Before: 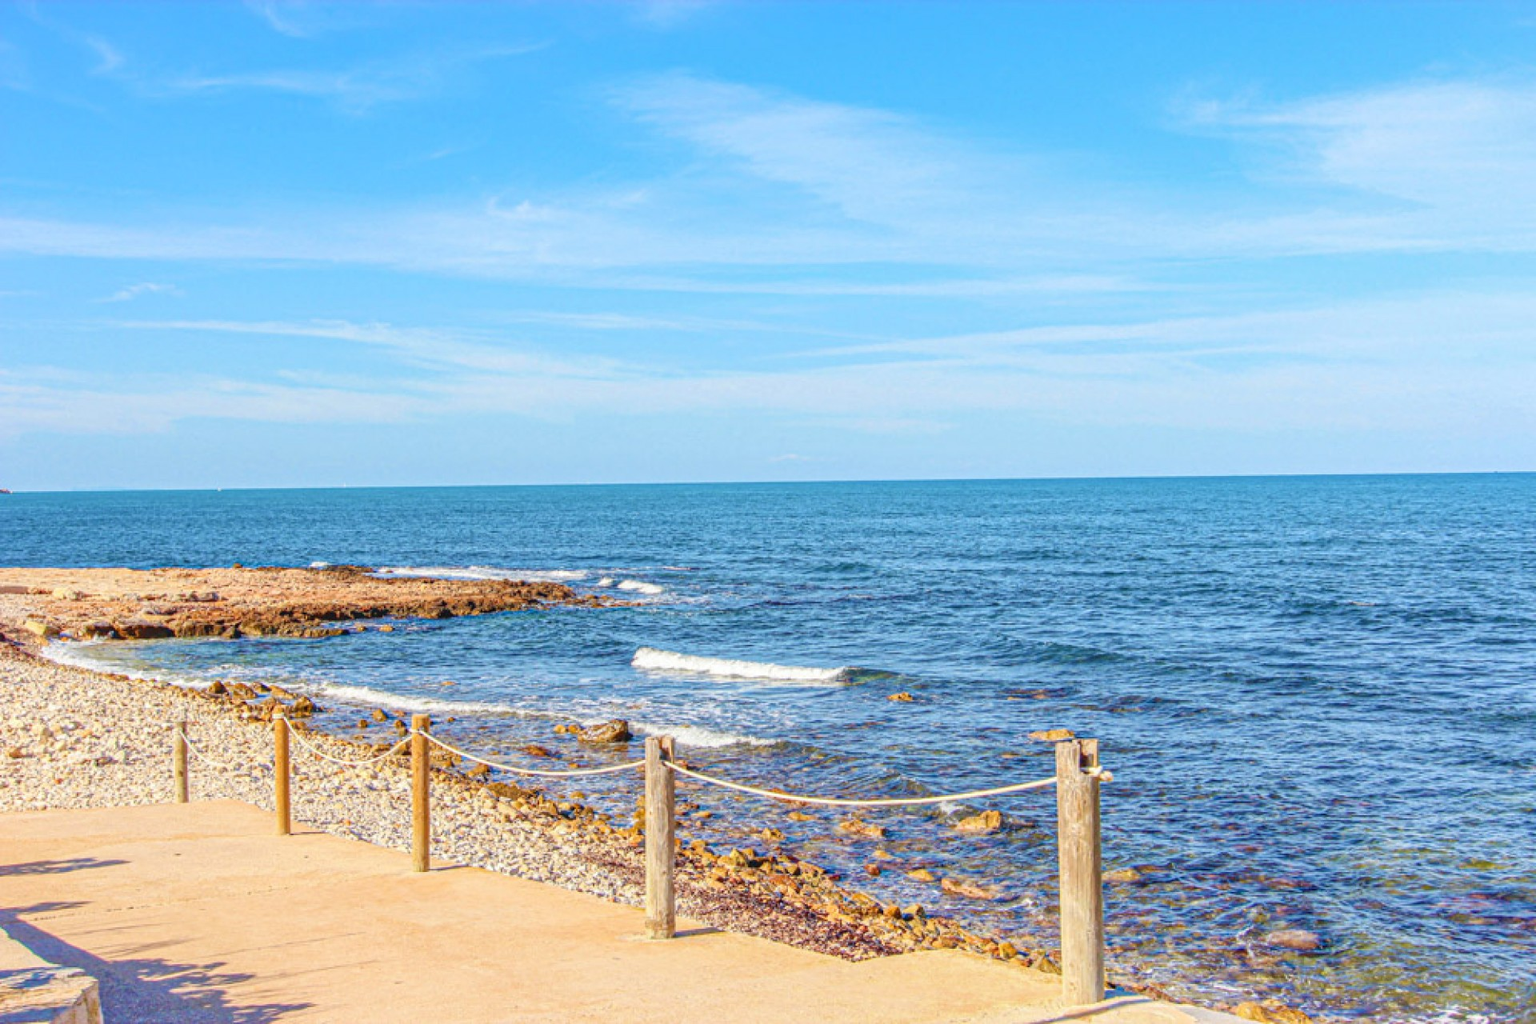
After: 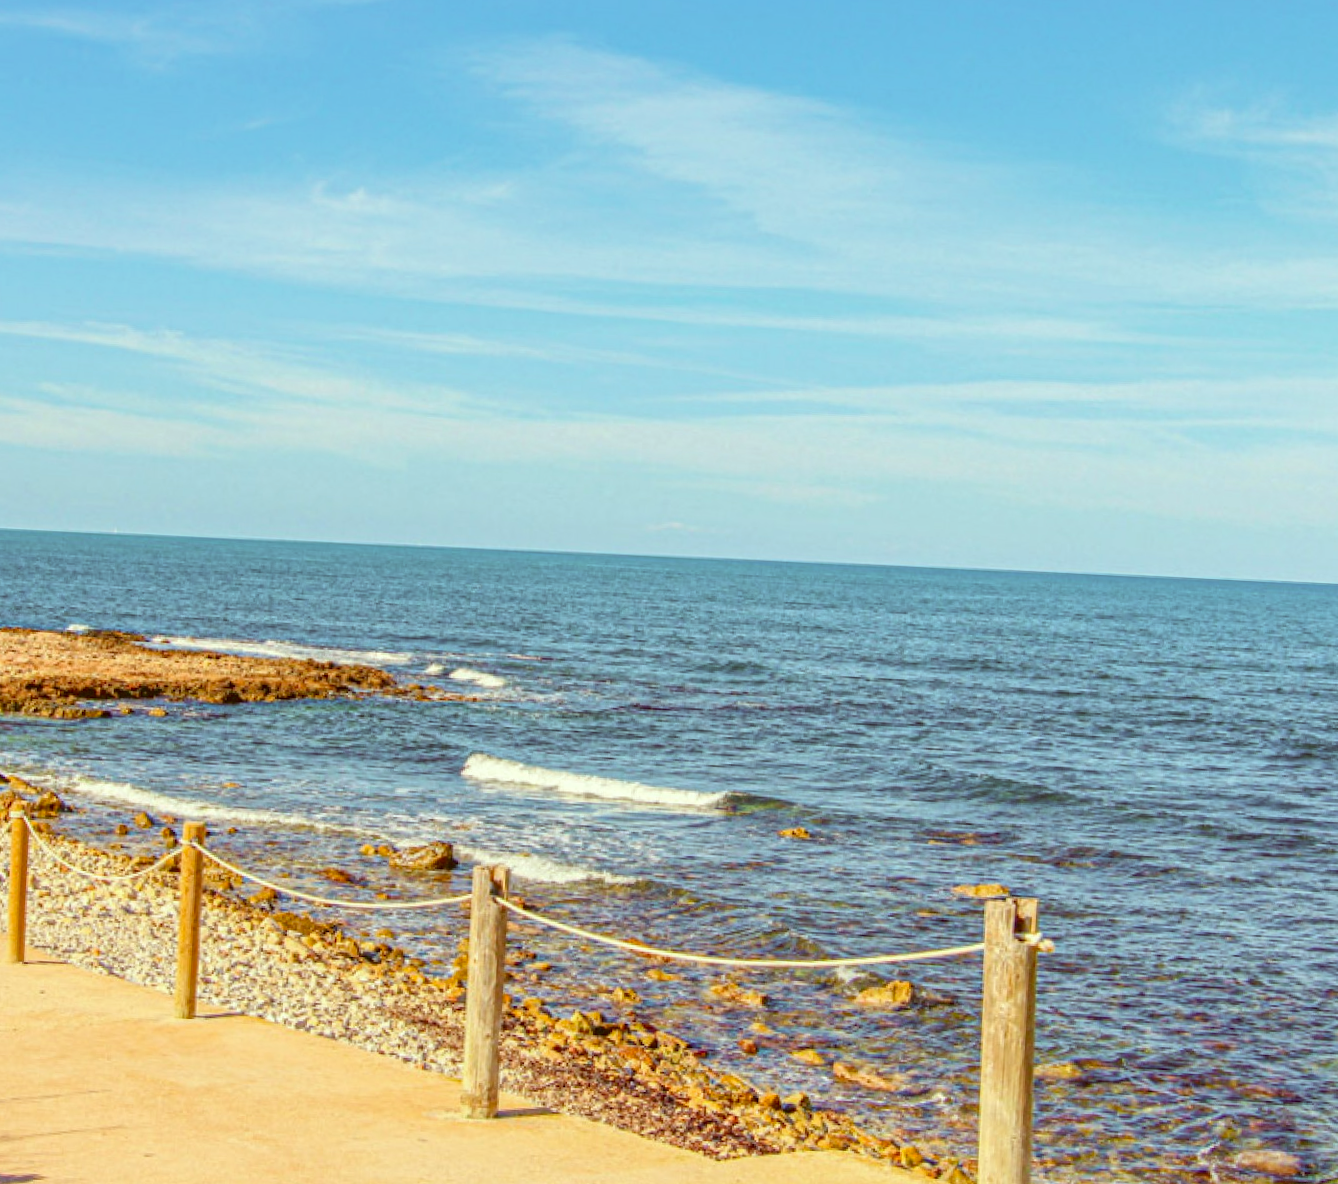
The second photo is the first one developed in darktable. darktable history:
crop and rotate: angle -3.12°, left 13.91%, top 0.016%, right 10.771%, bottom 0.032%
color correction: highlights a* -5.57, highlights b* 9.8, shadows a* 9.66, shadows b* 24.68
